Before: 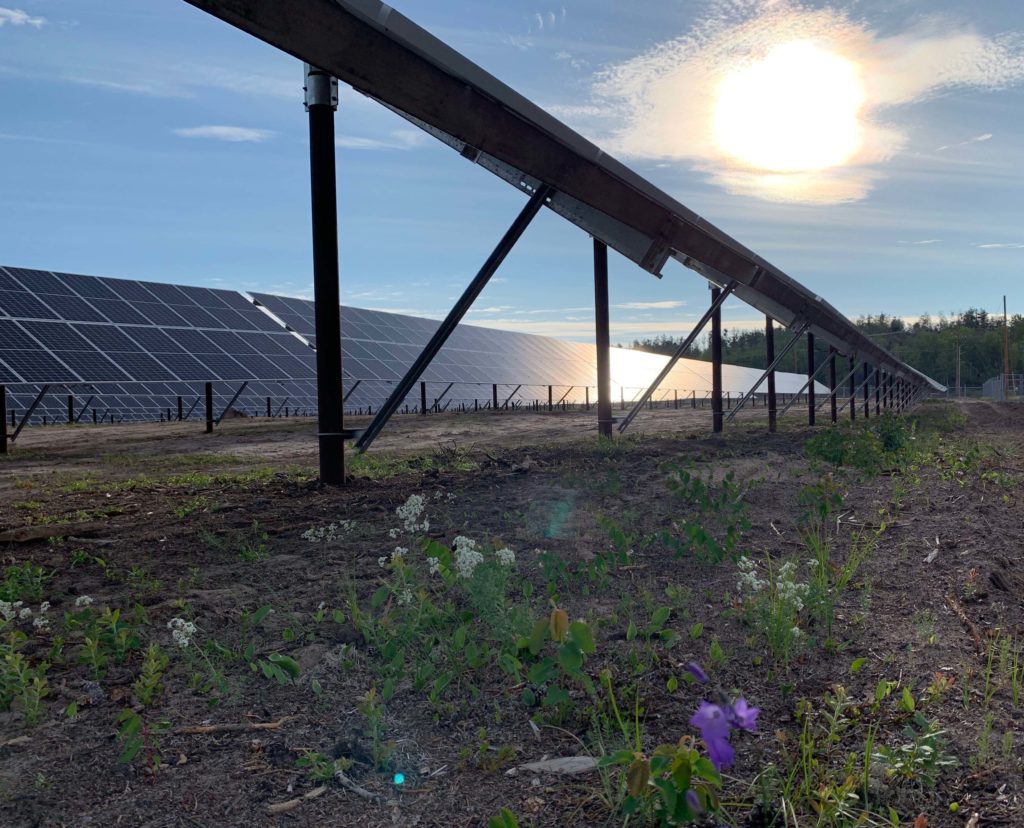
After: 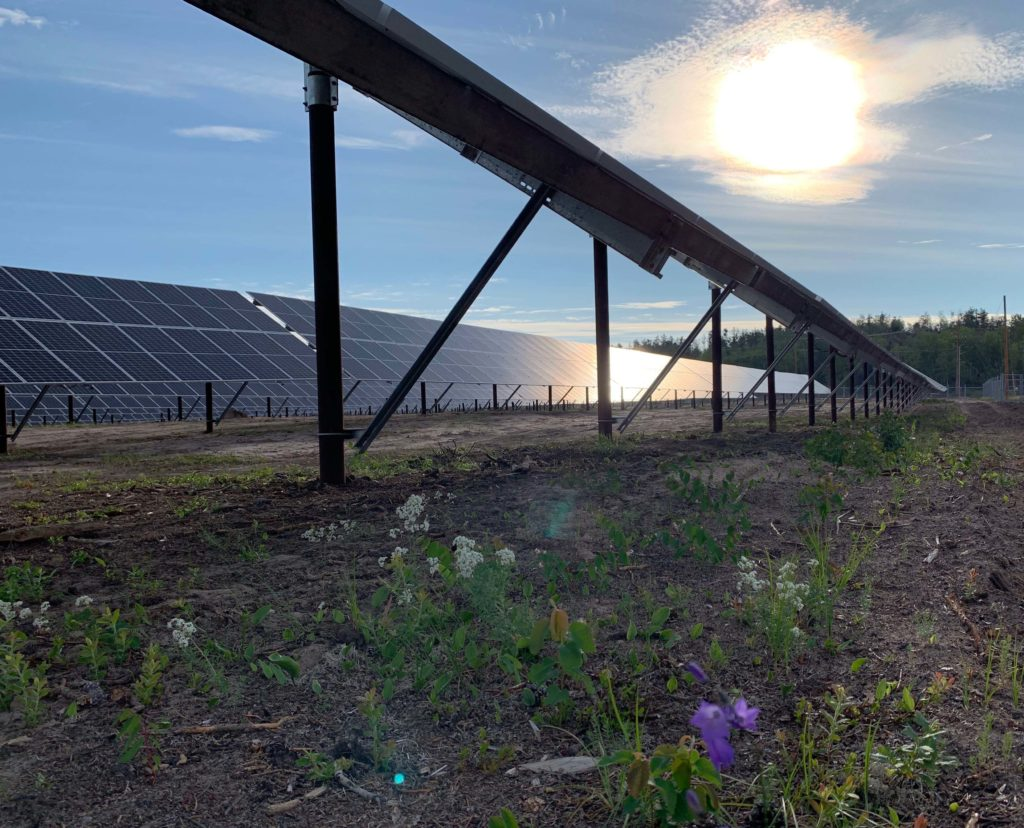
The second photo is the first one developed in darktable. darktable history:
base curve: curves: ch0 [(0, 0) (0.472, 0.455) (1, 1)], preserve colors none
